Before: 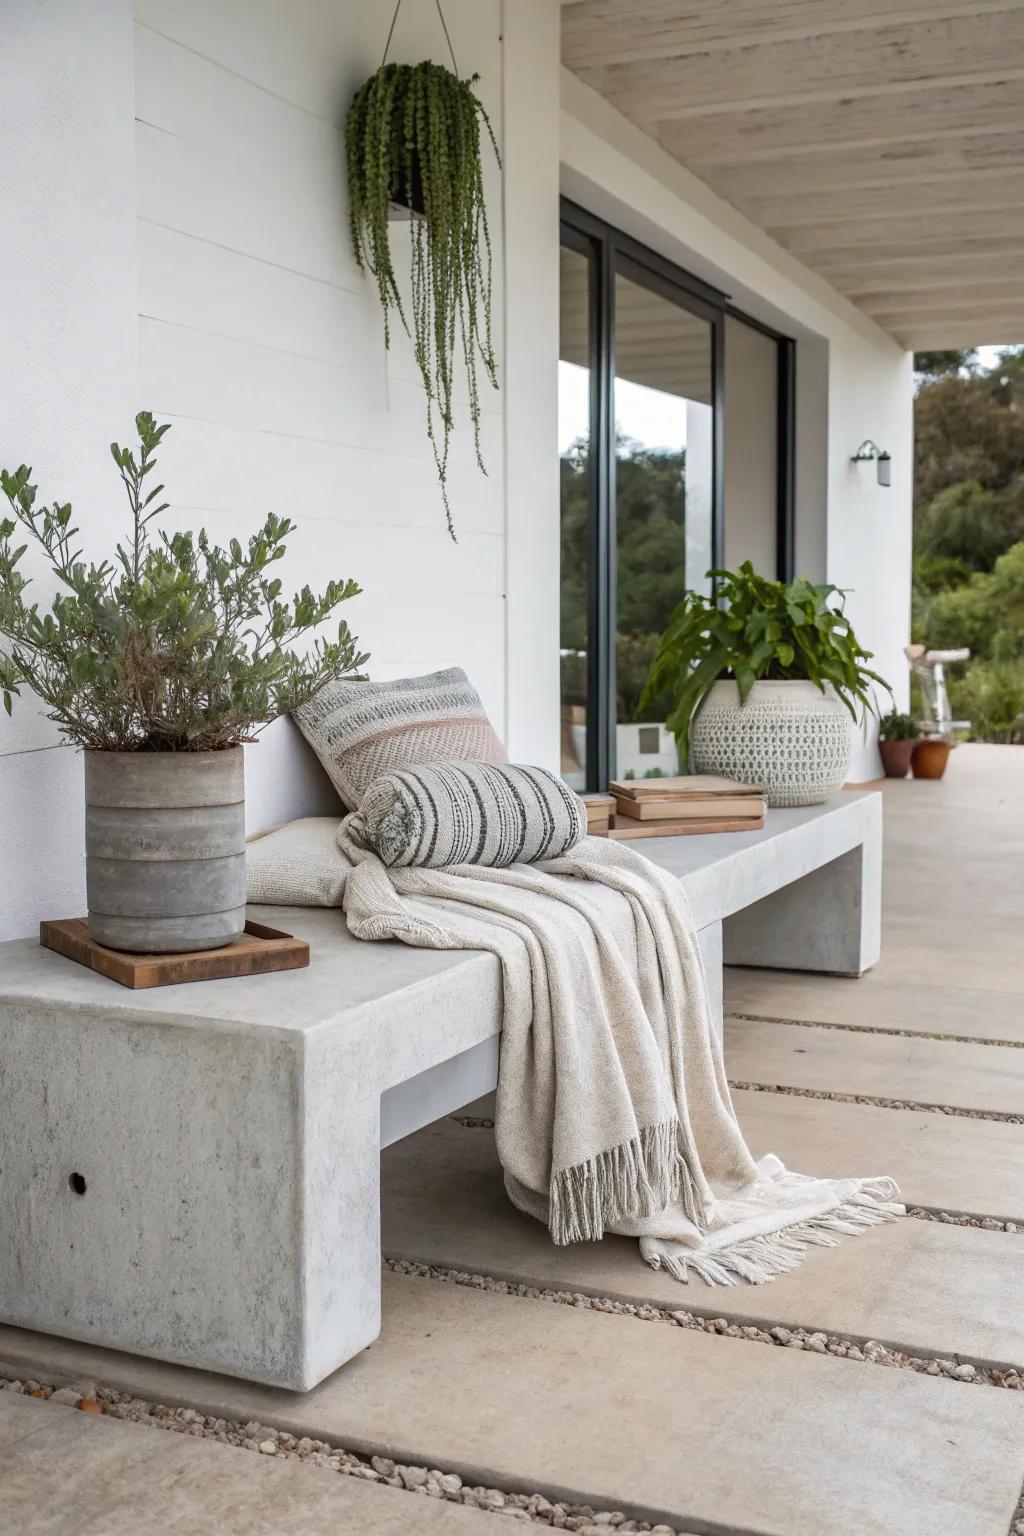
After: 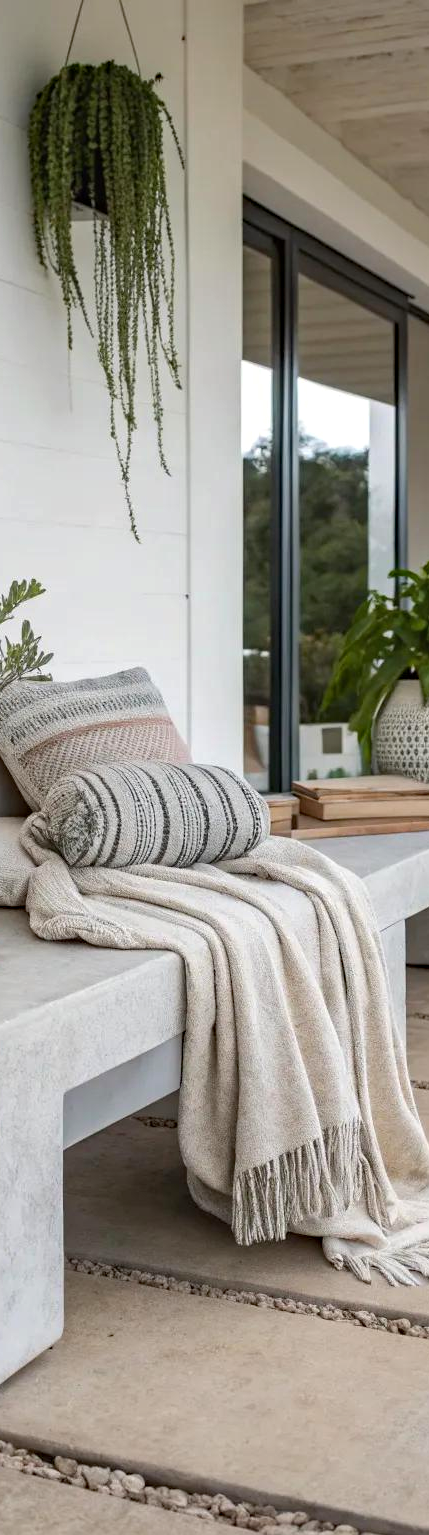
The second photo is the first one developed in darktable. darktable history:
haze removal: compatibility mode true, adaptive false
crop: left 30.982%, right 27.035%
